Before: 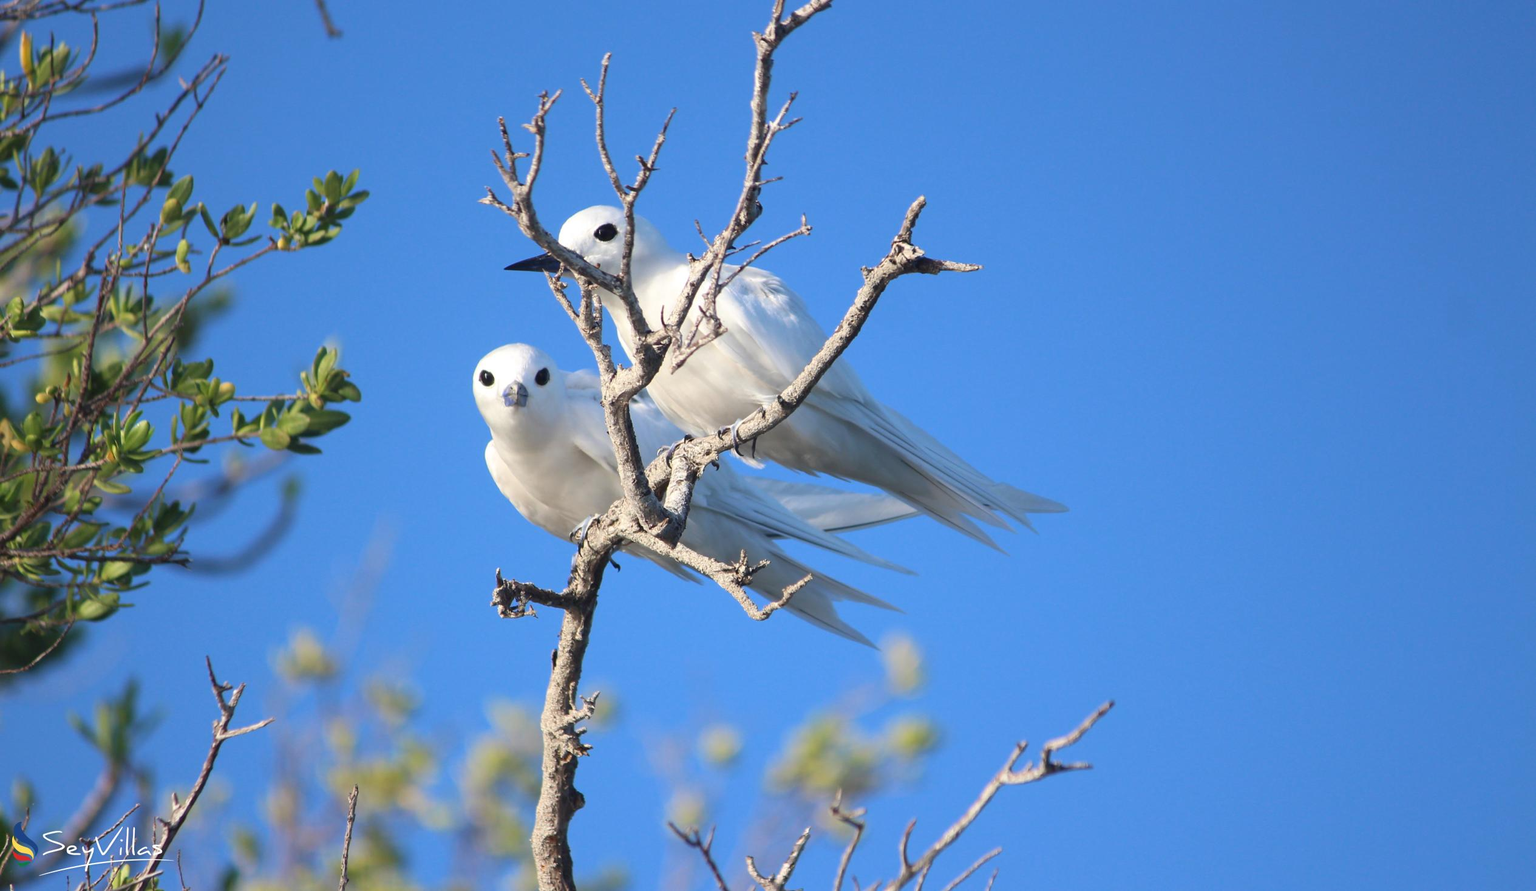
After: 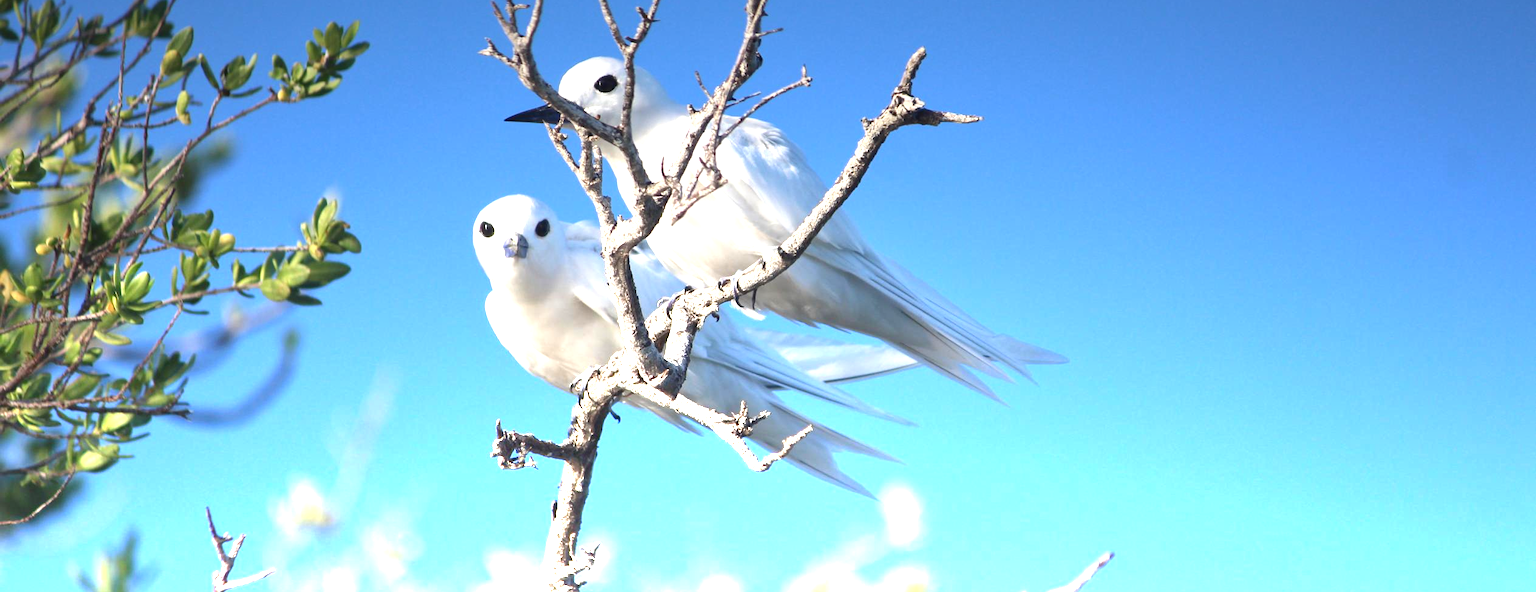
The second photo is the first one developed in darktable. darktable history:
exposure: exposure -0.21 EV, compensate highlight preservation false
graduated density: density -3.9 EV
crop: top 16.727%, bottom 16.727%
local contrast: mode bilateral grid, contrast 25, coarseness 50, detail 123%, midtone range 0.2
